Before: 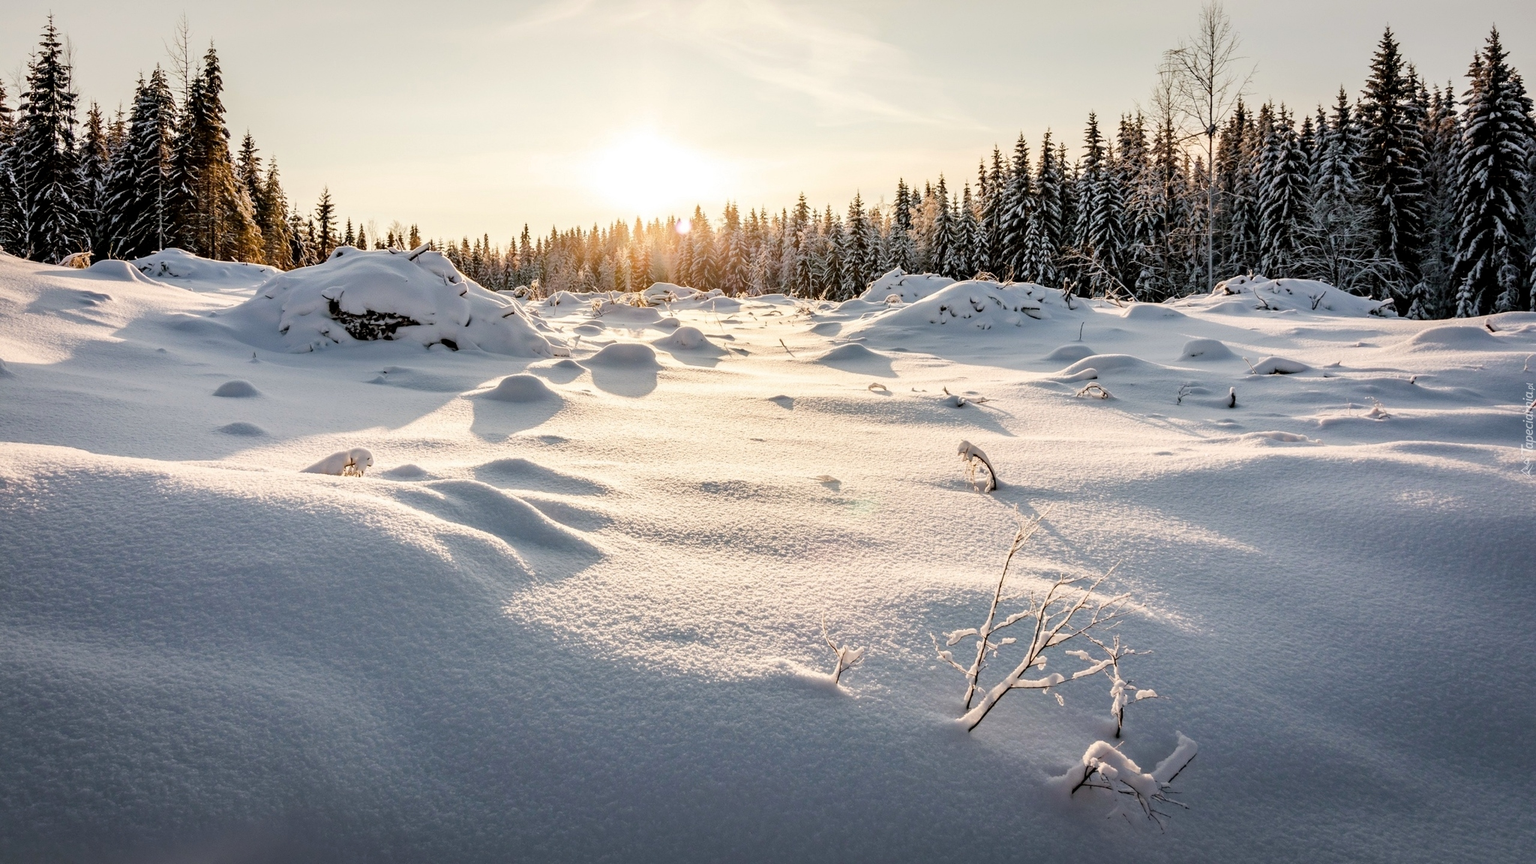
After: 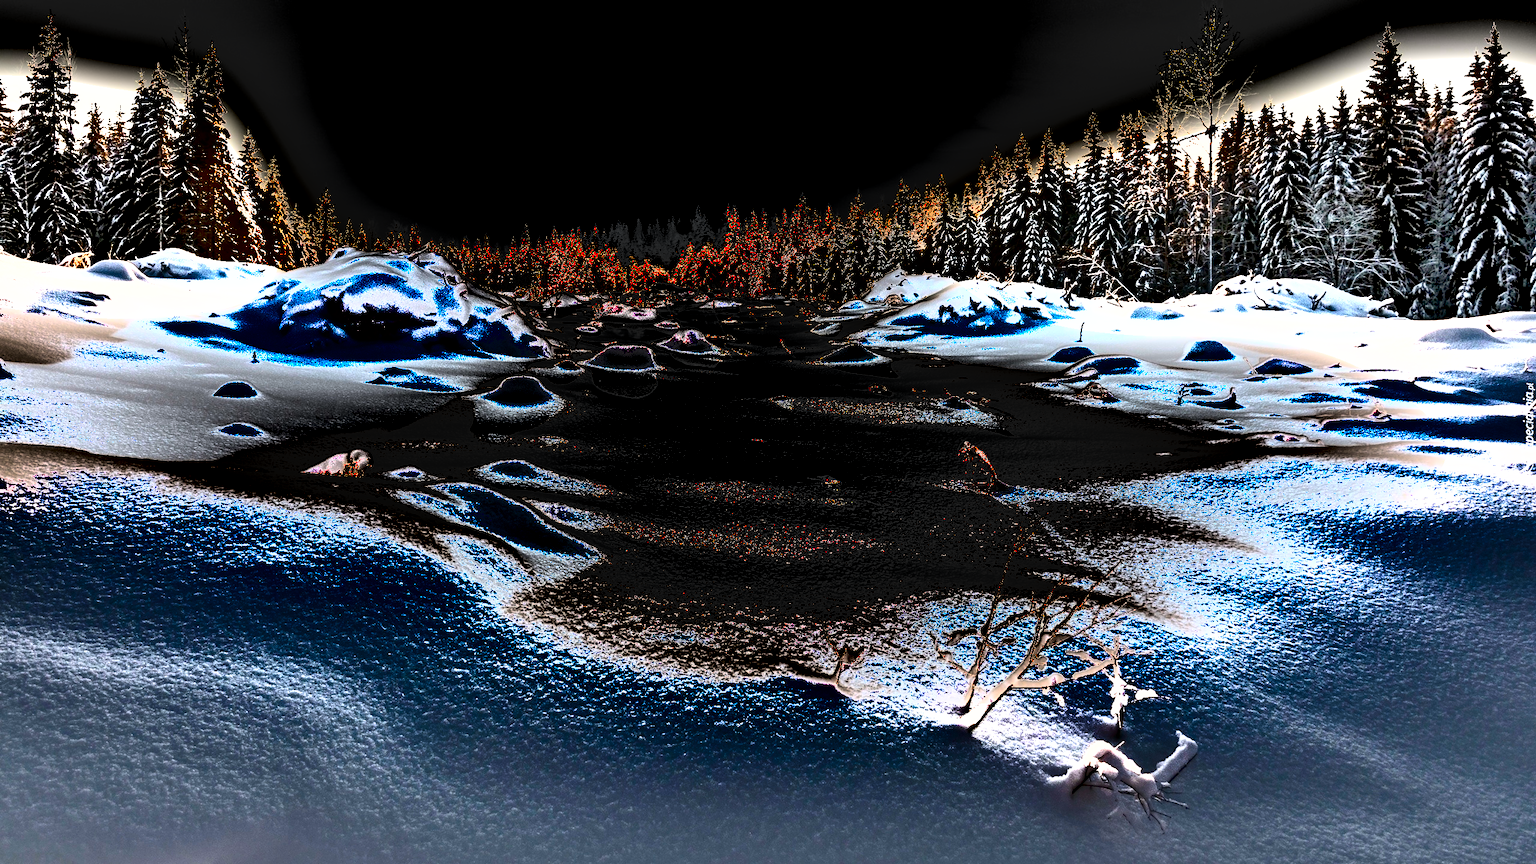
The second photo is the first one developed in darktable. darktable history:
shadows and highlights: radius 124.48, shadows 98.74, white point adjustment -3.06, highlights -98, soften with gaussian
exposure: black level correction 0.005, exposure 2.078 EV, compensate highlight preservation false
